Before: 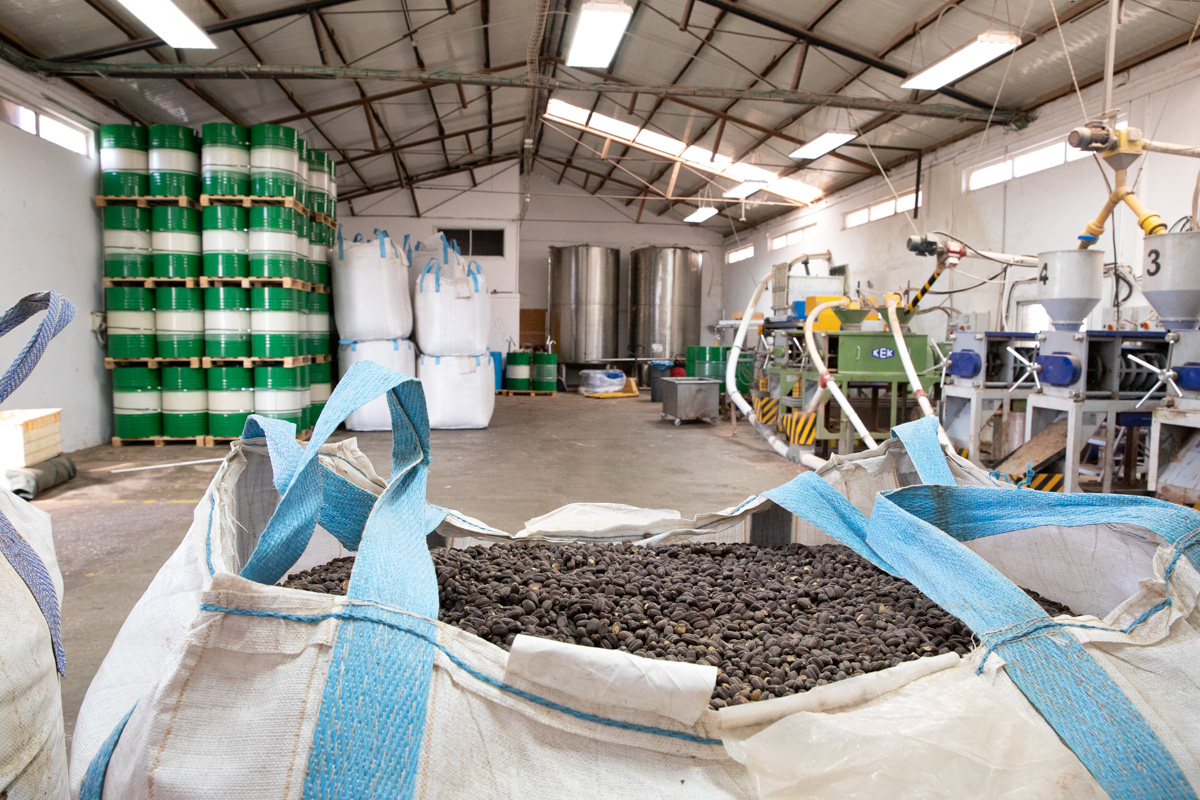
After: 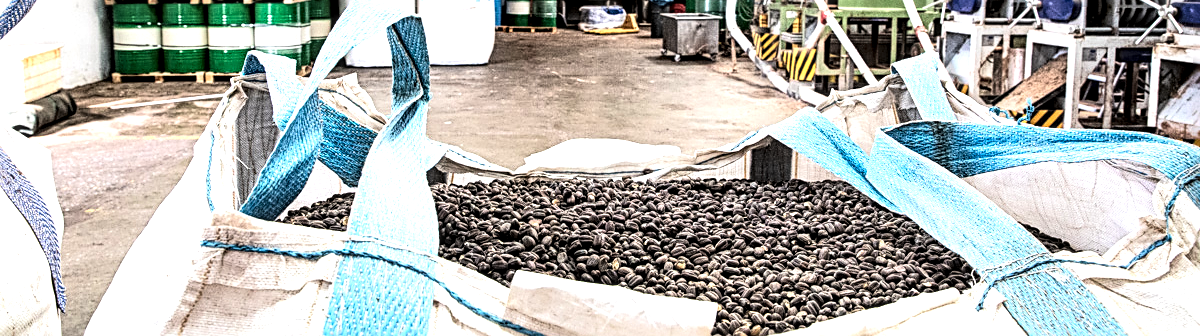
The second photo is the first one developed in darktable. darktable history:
crop: top 45.551%, bottom 12.262%
sharpen: radius 2.676, amount 0.669
local contrast: highlights 19%, detail 186%
haze removal: strength -0.05
tone equalizer: -8 EV -0.417 EV, -7 EV -0.389 EV, -6 EV -0.333 EV, -5 EV -0.222 EV, -3 EV 0.222 EV, -2 EV 0.333 EV, -1 EV 0.389 EV, +0 EV 0.417 EV, edges refinement/feathering 500, mask exposure compensation -1.57 EV, preserve details no
exposure: black level correction 0, exposure 0.5 EV, compensate exposure bias true, compensate highlight preservation false
tone curve: curves: ch0 [(0, 0) (0.042, 0.01) (0.223, 0.123) (0.59, 0.574) (0.802, 0.868) (1, 1)], color space Lab, linked channels, preserve colors none
